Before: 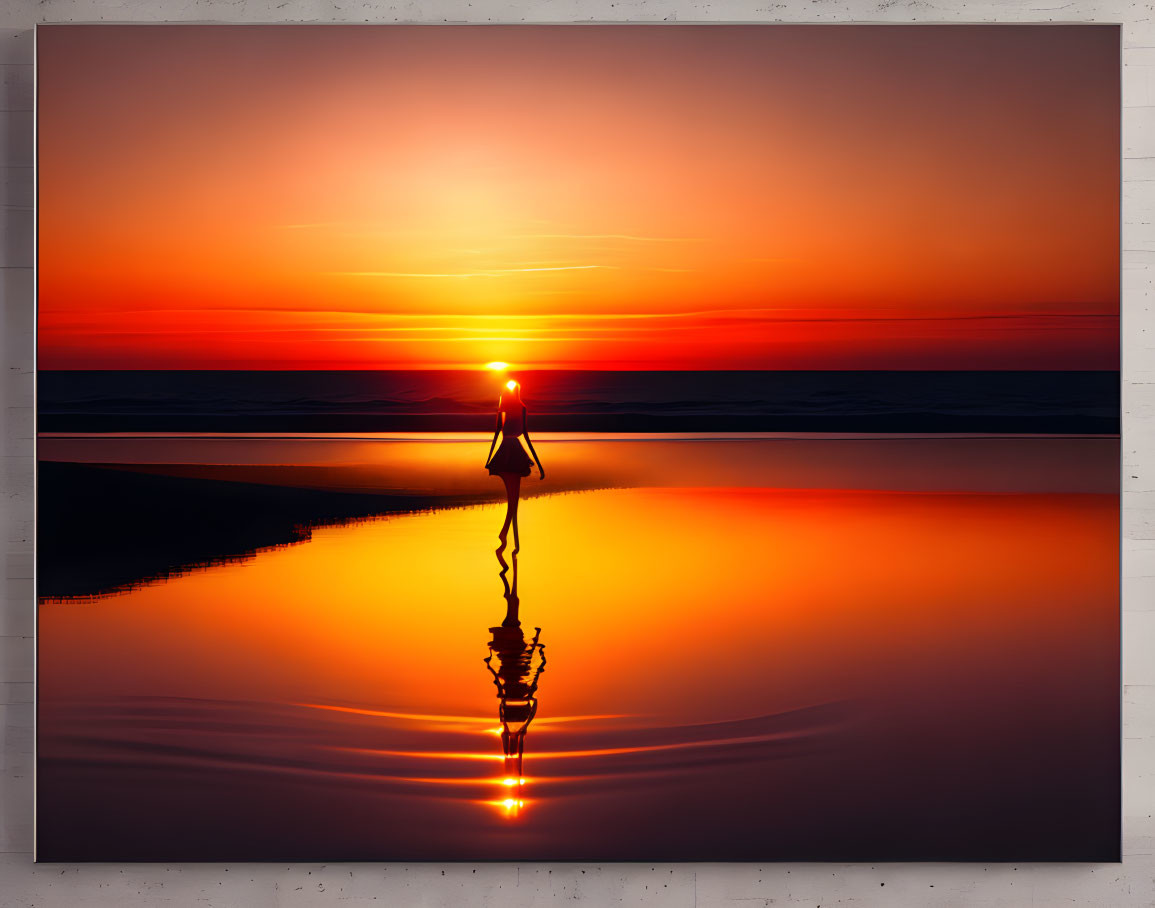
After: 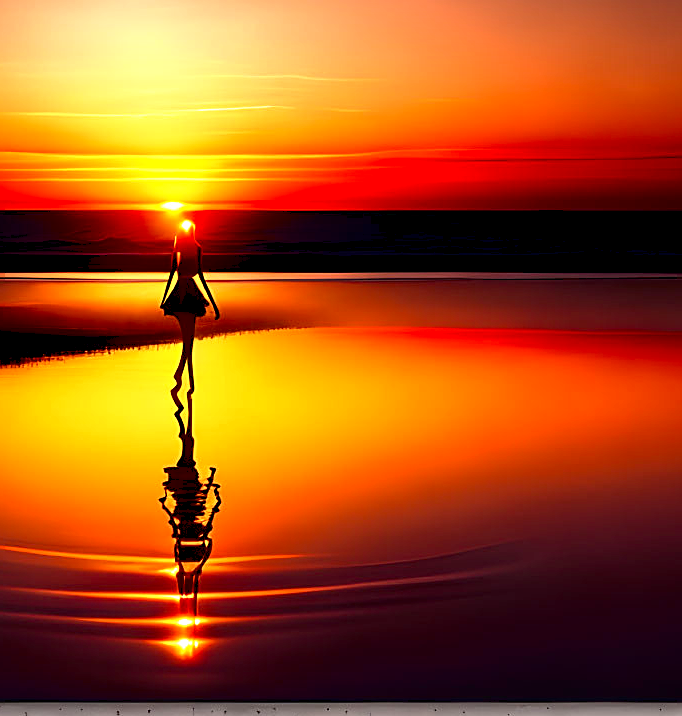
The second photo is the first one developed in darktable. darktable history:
crop and rotate: left 28.202%, top 17.757%, right 12.693%, bottom 3.345%
color zones: curves: ch0 [(0.25, 0.5) (0.423, 0.5) (0.443, 0.5) (0.521, 0.756) (0.568, 0.5) (0.576, 0.5) (0.75, 0.5)]; ch1 [(0.25, 0.5) (0.423, 0.5) (0.443, 0.5) (0.539, 0.873) (0.624, 0.565) (0.631, 0.5) (0.75, 0.5)]
exposure: black level correction 0.005, exposure 0.287 EV, compensate highlight preservation false
levels: levels [0, 0.476, 0.951]
sharpen: on, module defaults
tone curve: curves: ch0 [(0, 0) (0.003, 0.004) (0.011, 0.008) (0.025, 0.012) (0.044, 0.02) (0.069, 0.028) (0.1, 0.034) (0.136, 0.059) (0.177, 0.1) (0.224, 0.151) (0.277, 0.203) (0.335, 0.266) (0.399, 0.344) (0.468, 0.414) (0.543, 0.507) (0.623, 0.602) (0.709, 0.704) (0.801, 0.804) (0.898, 0.927) (1, 1)], color space Lab, independent channels, preserve colors none
